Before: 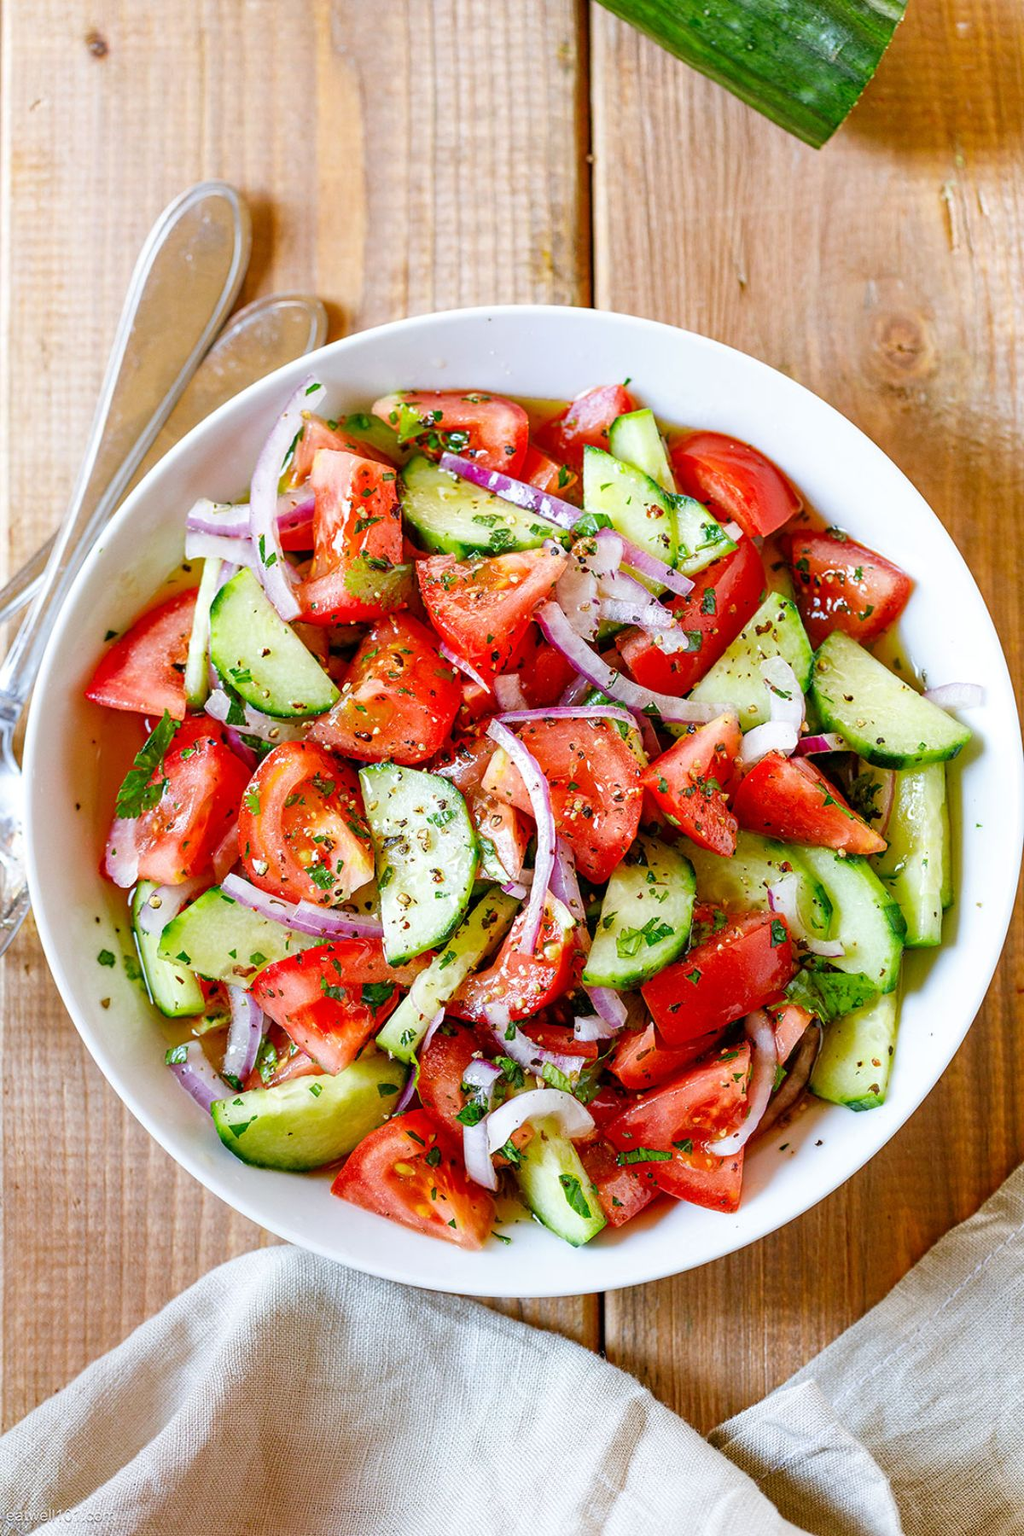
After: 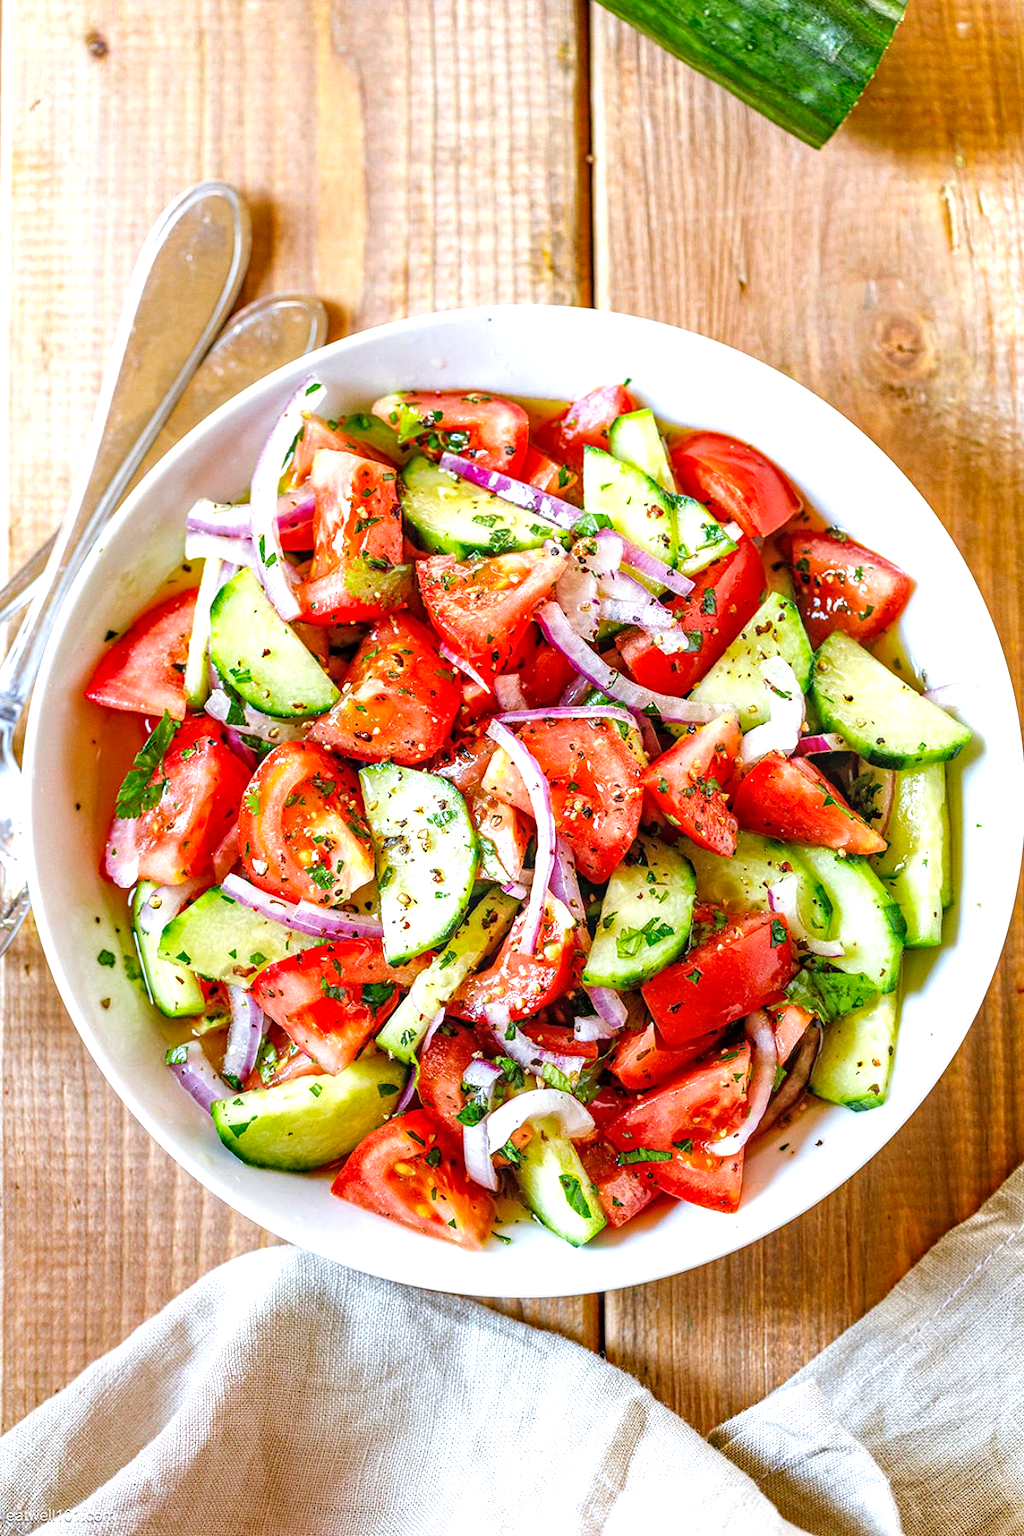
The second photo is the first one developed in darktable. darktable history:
exposure: black level correction 0, exposure 0.498 EV, compensate highlight preservation false
tone equalizer: edges refinement/feathering 500, mask exposure compensation -1.57 EV, preserve details no
haze removal: compatibility mode true
local contrast: on, module defaults
